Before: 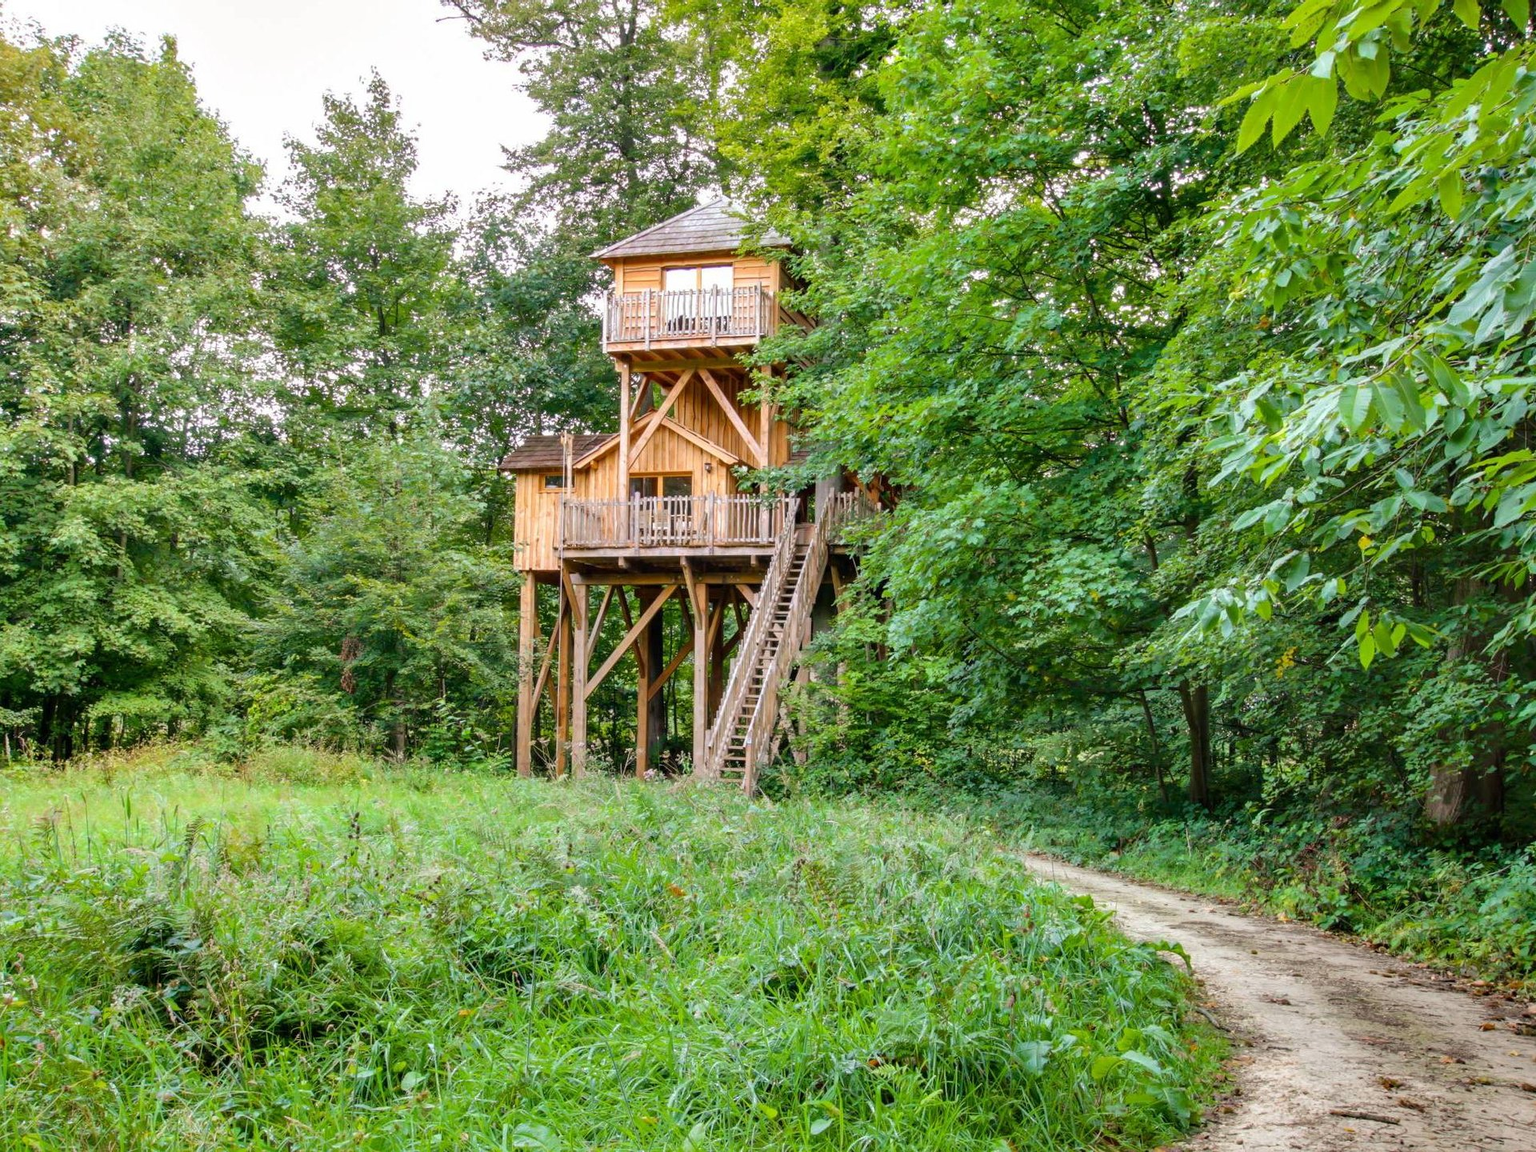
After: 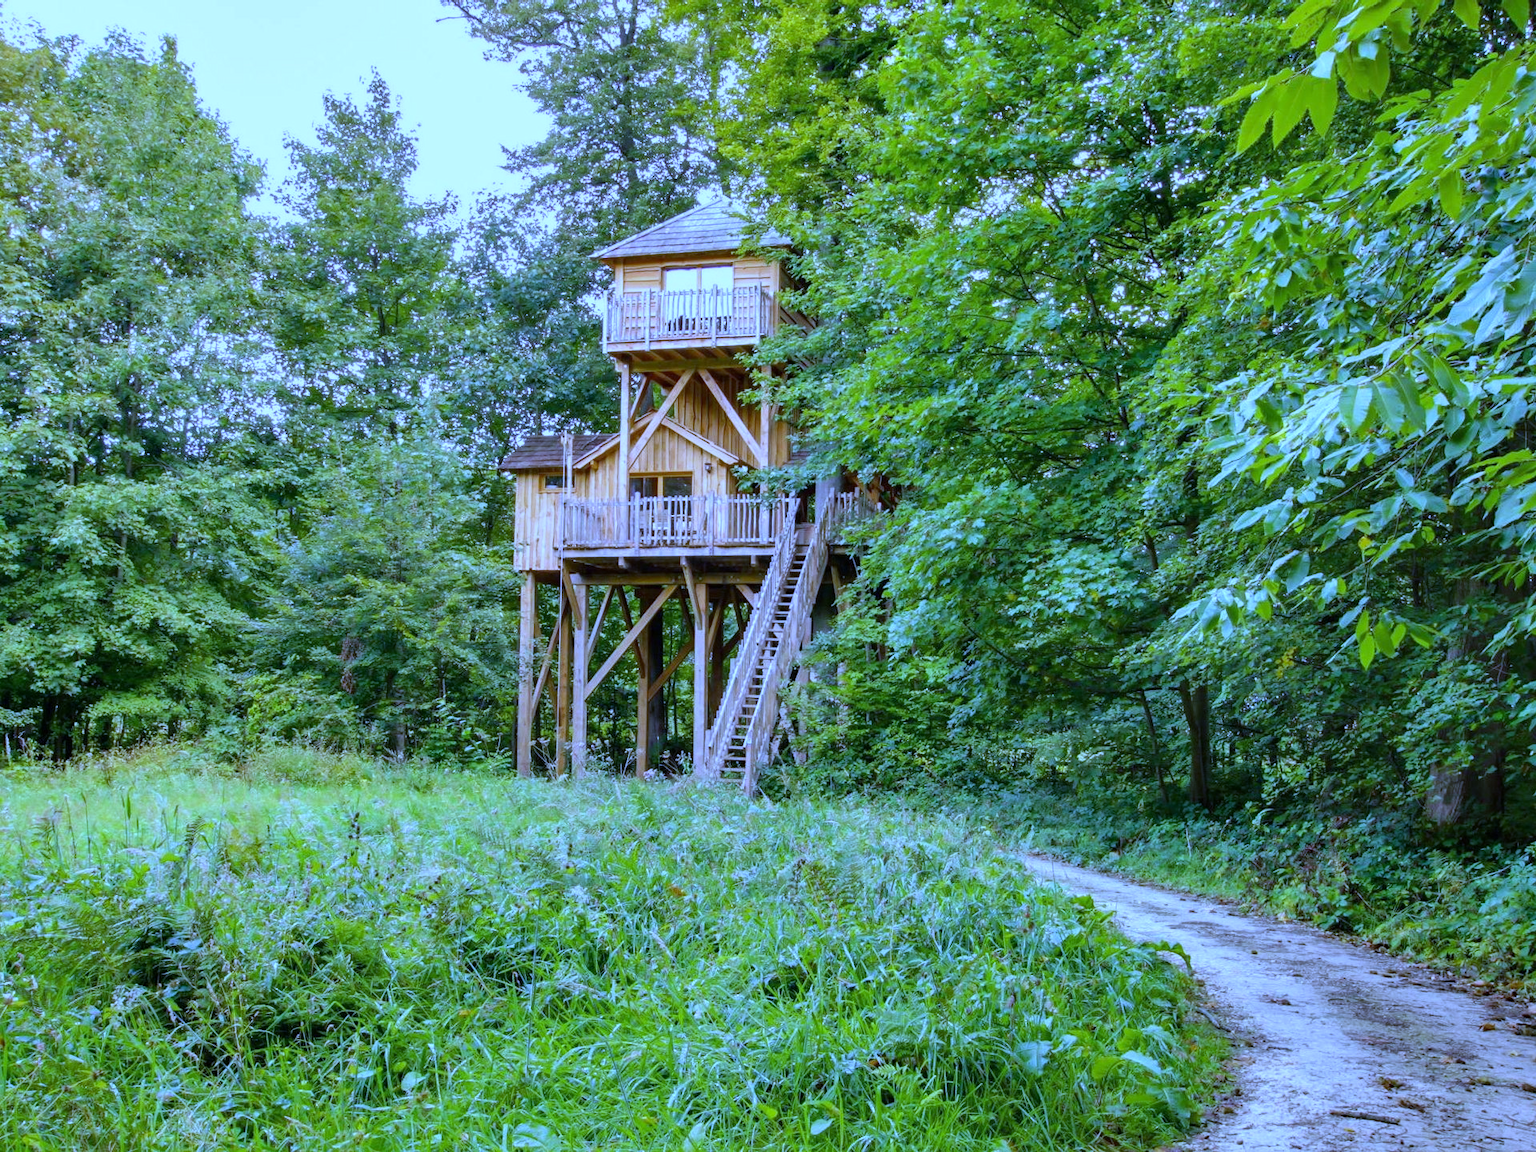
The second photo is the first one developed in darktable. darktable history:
white balance: red 0.766, blue 1.537
exposure: exposure -0.072 EV, compensate highlight preservation false
